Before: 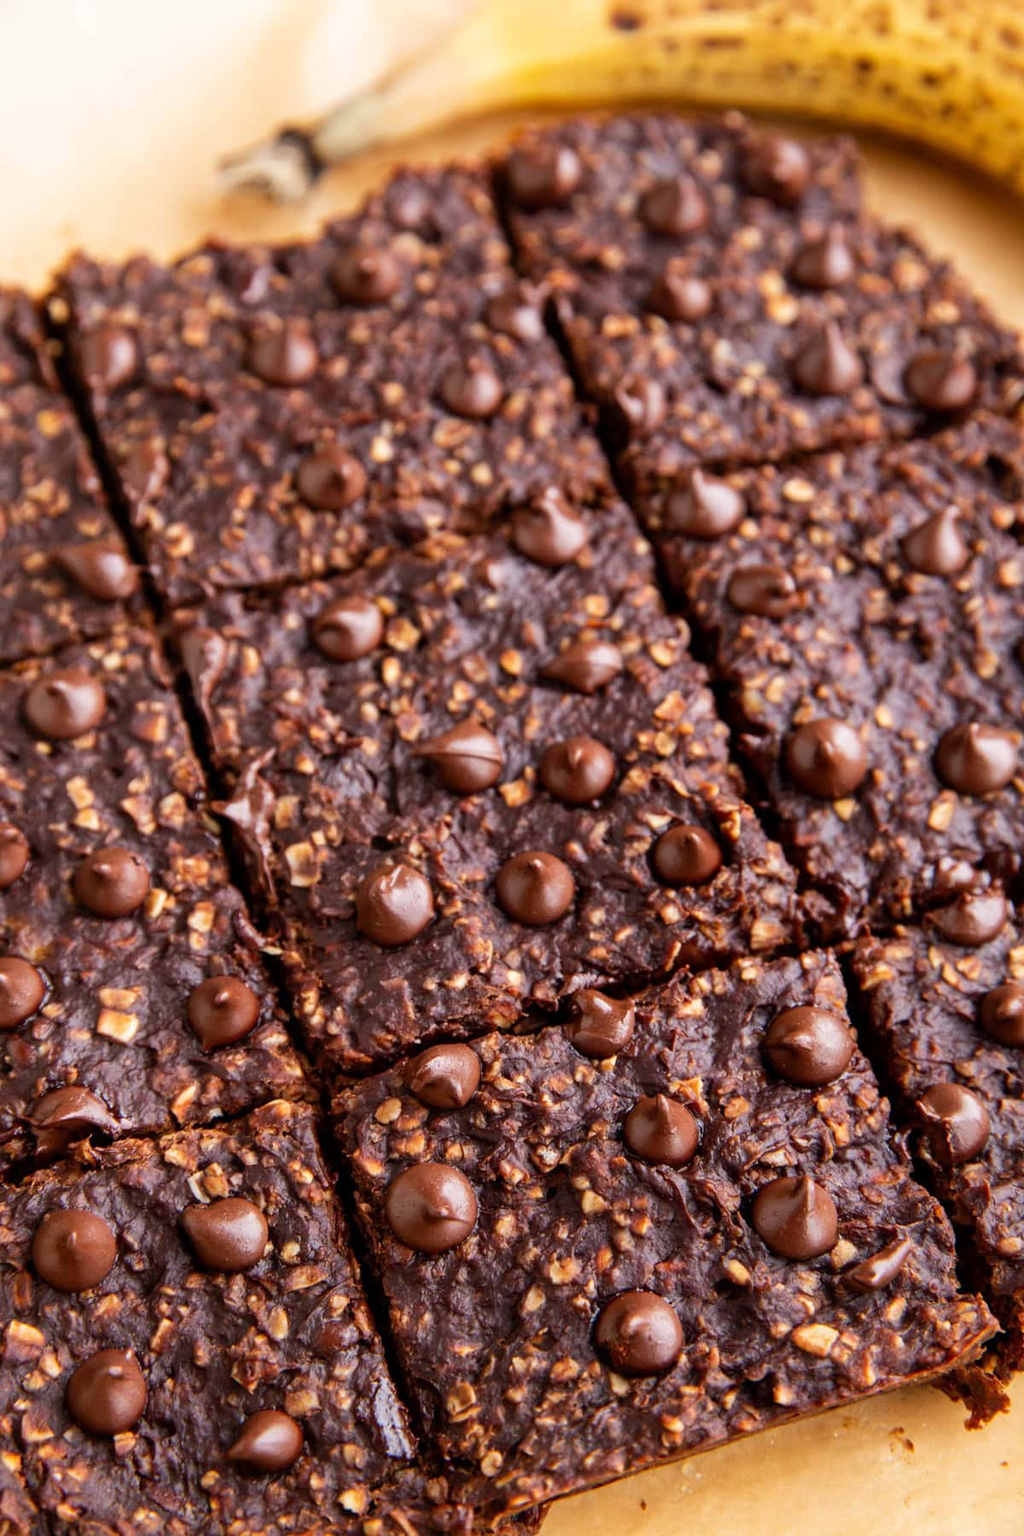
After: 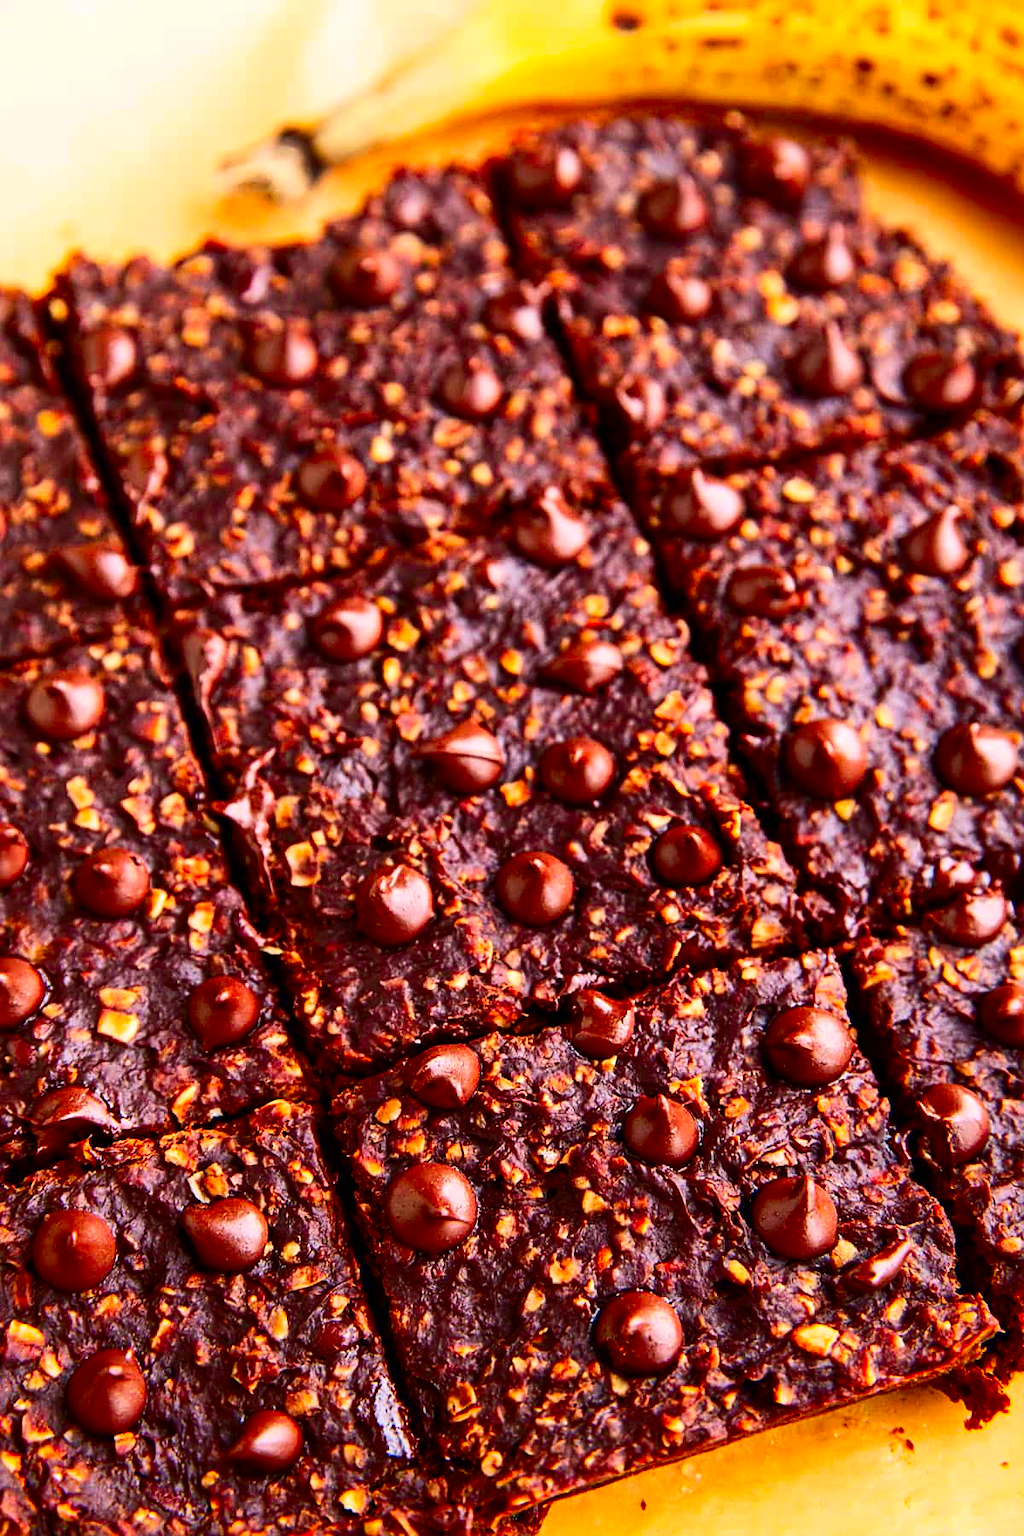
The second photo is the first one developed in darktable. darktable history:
contrast brightness saturation: contrast 0.268, brightness 0.019, saturation 0.876
sharpen: on, module defaults
